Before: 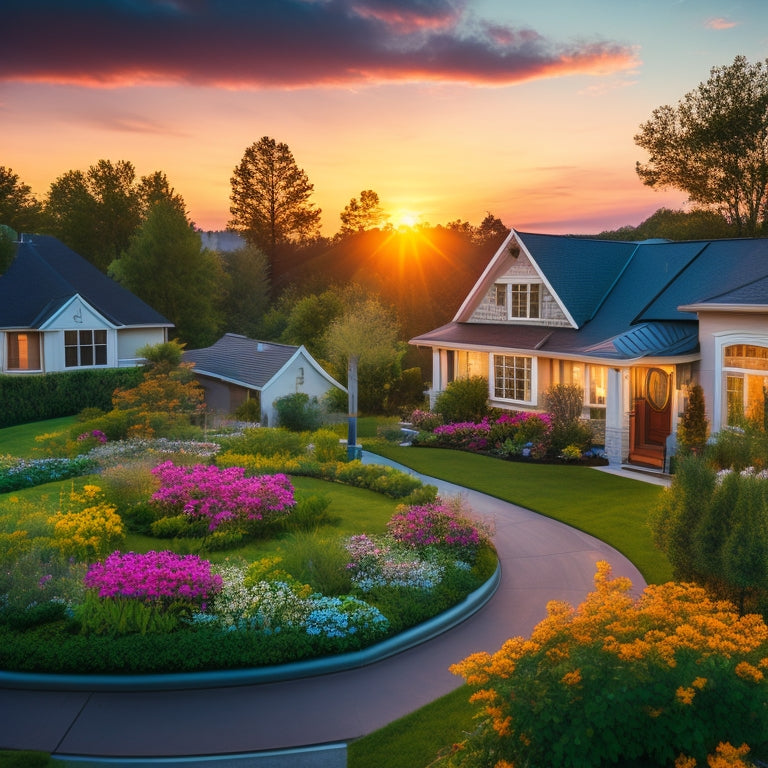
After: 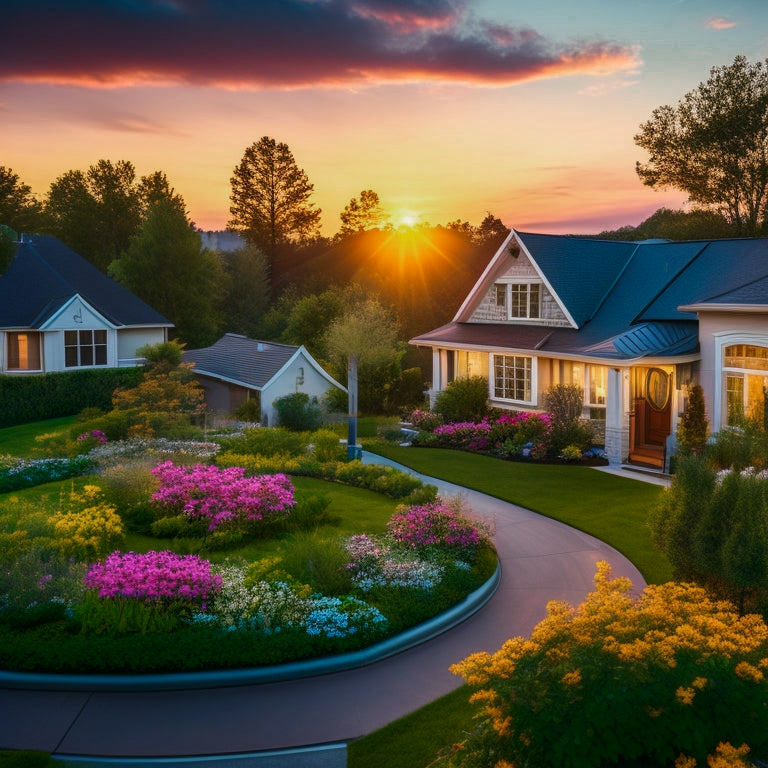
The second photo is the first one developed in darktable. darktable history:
color zones: curves: ch0 [(0, 0.558) (0.143, 0.548) (0.286, 0.447) (0.429, 0.259) (0.571, 0.5) (0.714, 0.5) (0.857, 0.593) (1, 0.558)]; ch1 [(0, 0.543) (0.01, 0.544) (0.12, 0.492) (0.248, 0.458) (0.5, 0.534) (0.748, 0.5) (0.99, 0.469) (1, 0.543)]; ch2 [(0, 0.507) (0.143, 0.522) (0.286, 0.505) (0.429, 0.5) (0.571, 0.5) (0.714, 0.5) (0.857, 0.5) (1, 0.507)]
local contrast: detail 110%
contrast brightness saturation: brightness -0.093
